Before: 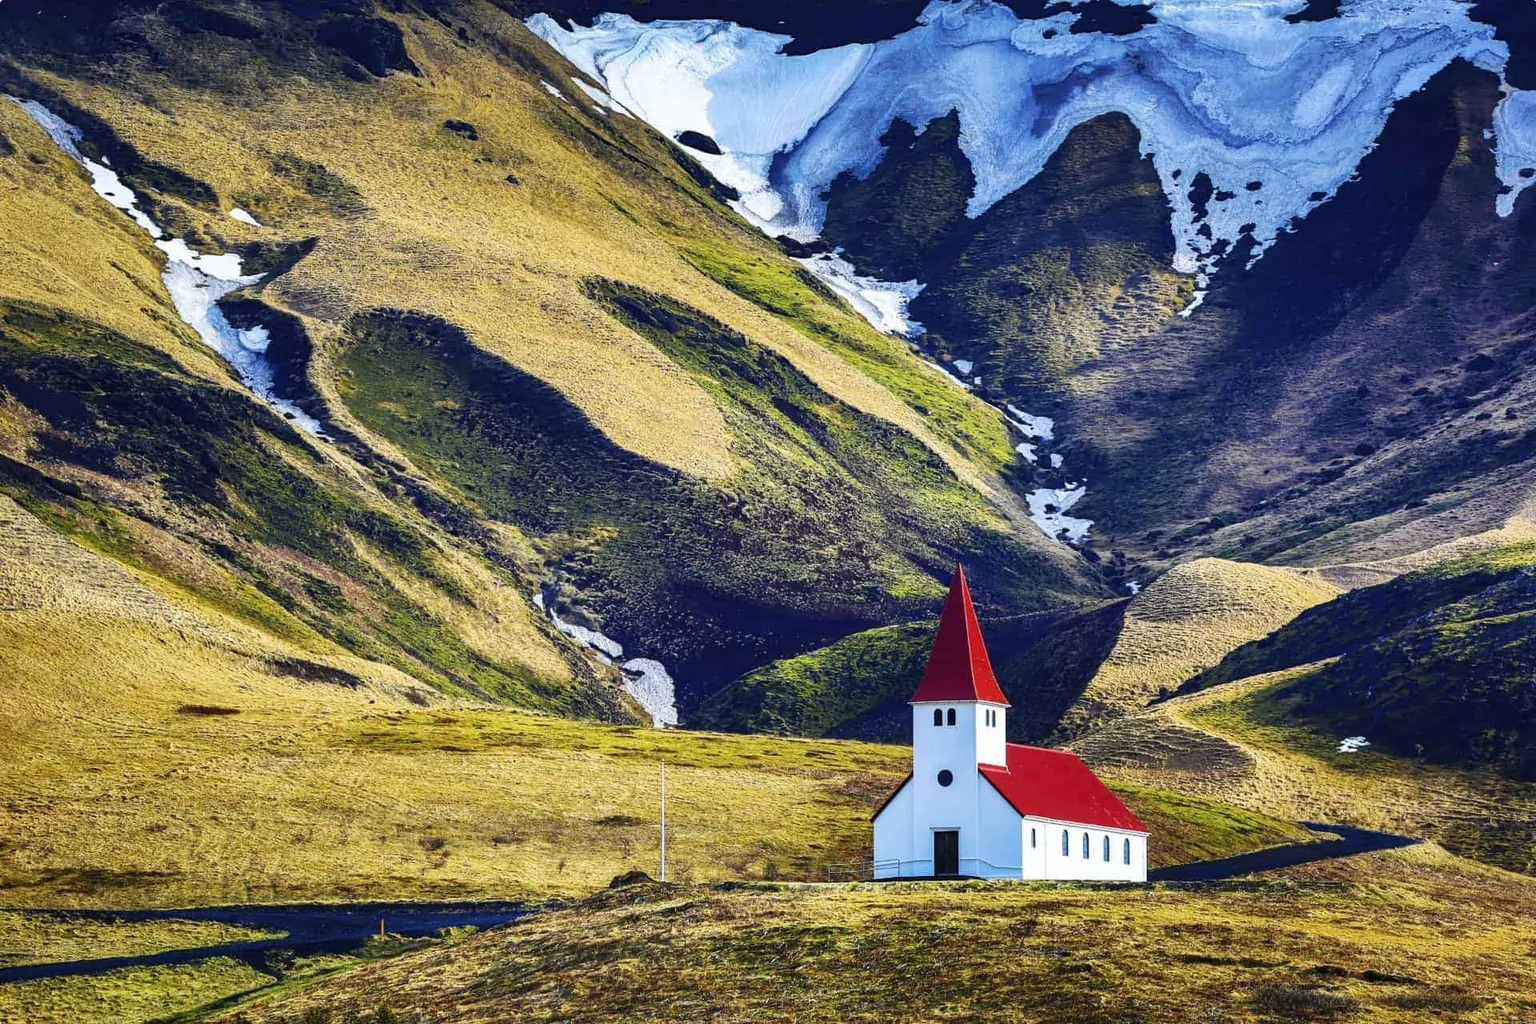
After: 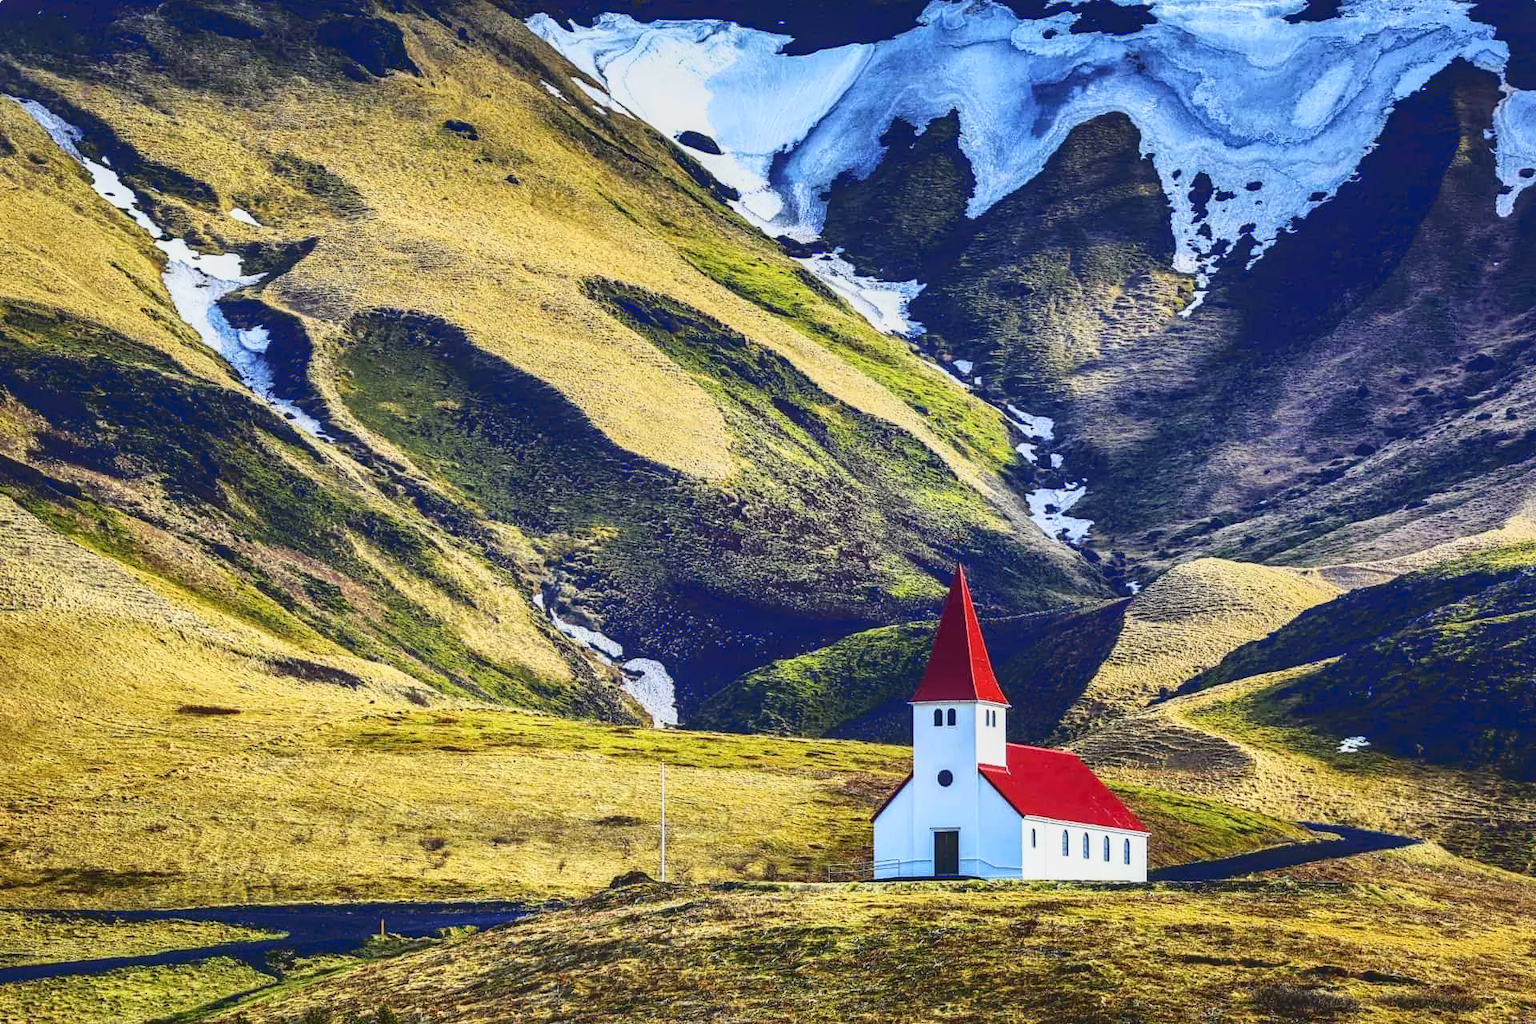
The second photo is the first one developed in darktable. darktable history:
local contrast: detail 109%
tone curve: curves: ch0 [(0, 0.074) (0.129, 0.136) (0.285, 0.301) (0.689, 0.764) (0.854, 0.926) (0.987, 0.977)]; ch1 [(0, 0) (0.337, 0.249) (0.434, 0.437) (0.485, 0.491) (0.515, 0.495) (0.566, 0.57) (0.625, 0.625) (0.764, 0.806) (1, 1)]; ch2 [(0, 0) (0.314, 0.301) (0.401, 0.411) (0.505, 0.499) (0.54, 0.54) (0.608, 0.613) (0.706, 0.735) (1, 1)], color space Lab, linked channels, preserve colors none
